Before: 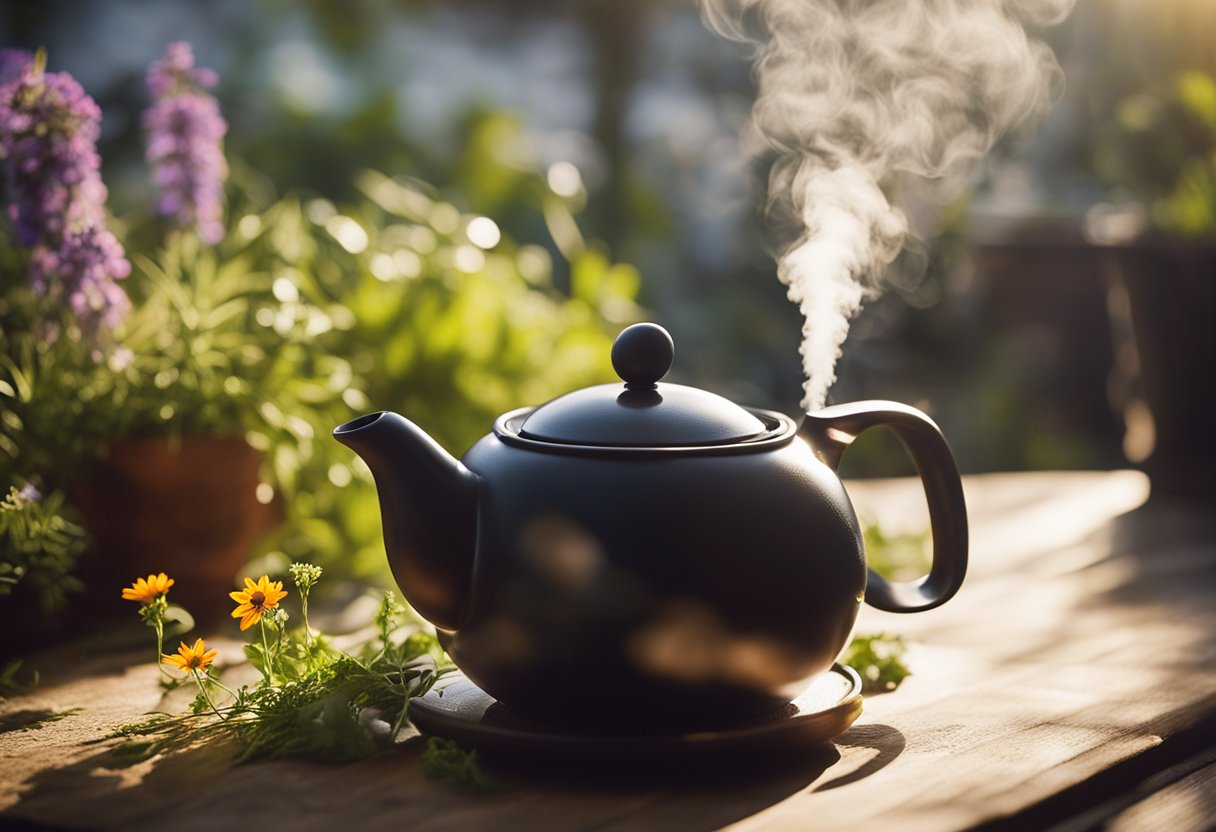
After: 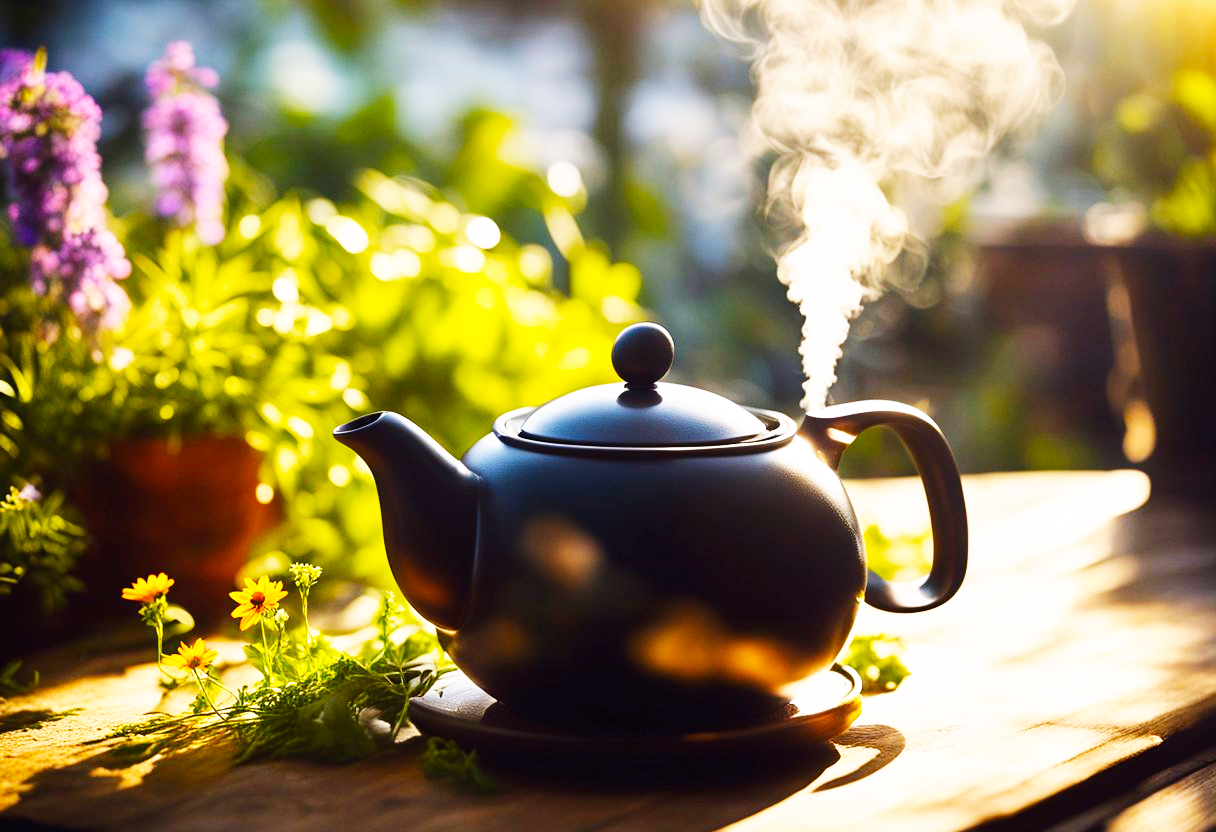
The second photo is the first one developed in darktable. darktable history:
color calibration: illuminant same as pipeline (D50), adaptation XYZ, x 0.346, y 0.358, temperature 5006.13 K, saturation algorithm version 1 (2020)
color balance rgb: highlights gain › chroma 0.18%, highlights gain › hue 331.46°, perceptual saturation grading › global saturation 31.214%, global vibrance 24.627%
base curve: curves: ch0 [(0, 0) (0.007, 0.004) (0.027, 0.03) (0.046, 0.07) (0.207, 0.54) (0.442, 0.872) (0.673, 0.972) (1, 1)], preserve colors none
